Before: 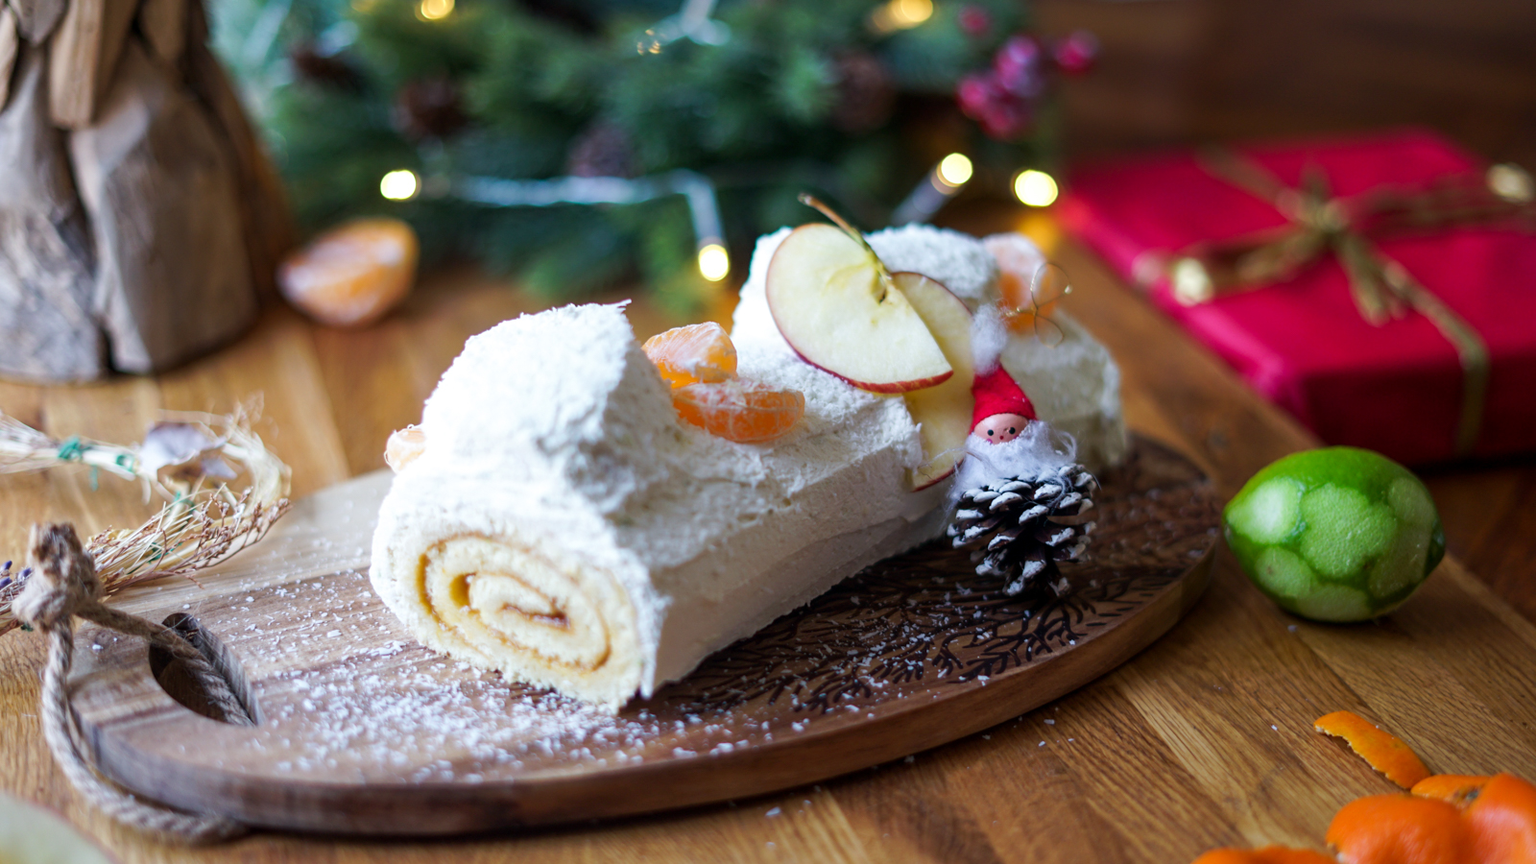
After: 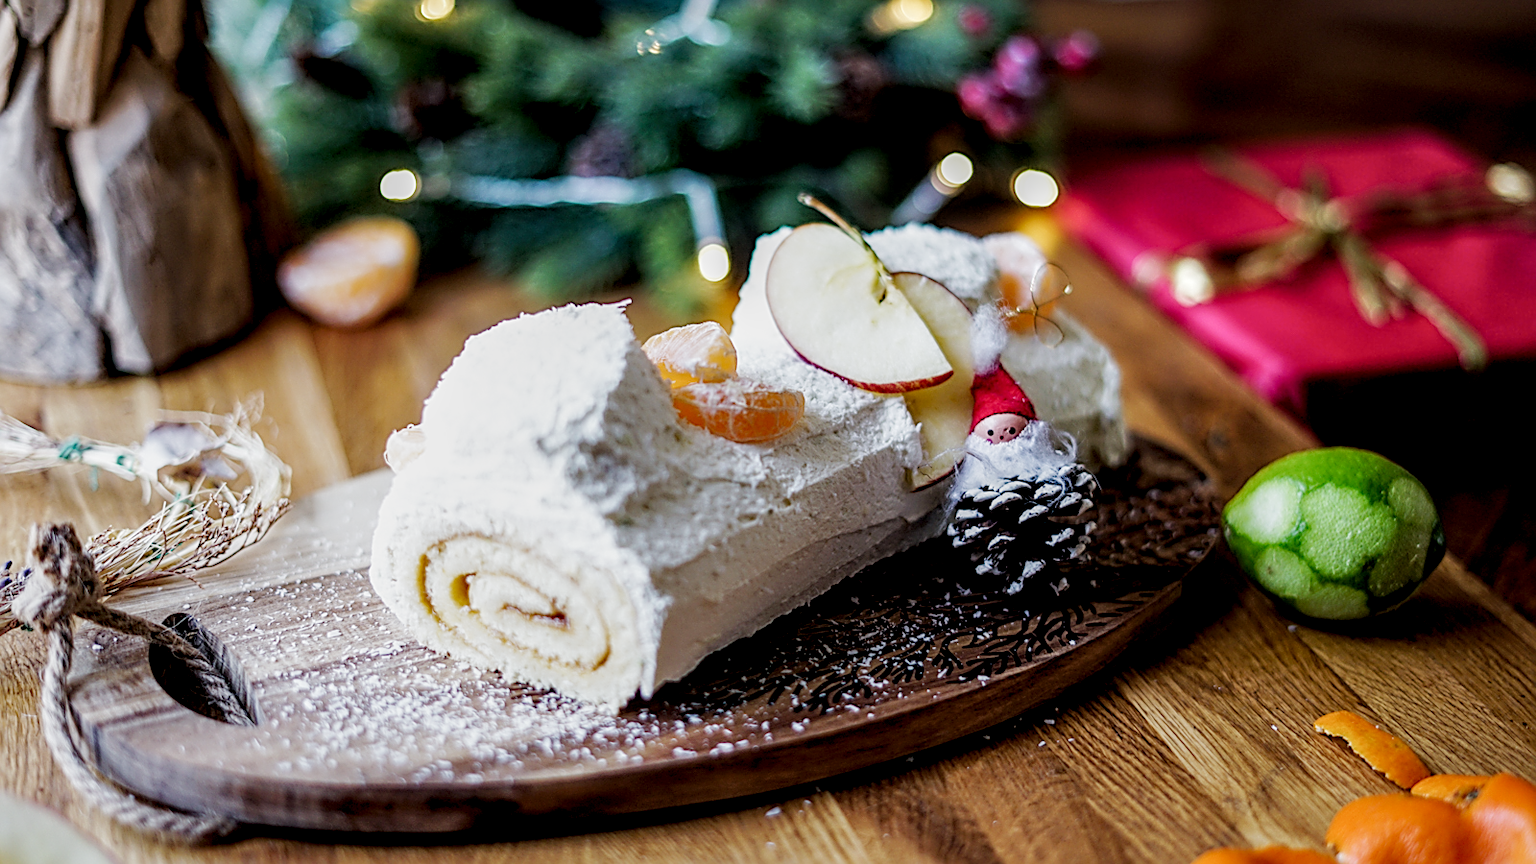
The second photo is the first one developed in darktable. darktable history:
sharpen: amount 0.889
tone equalizer: -8 EV -0.457 EV, -7 EV -0.36 EV, -6 EV -0.372 EV, -5 EV -0.213 EV, -3 EV 0.251 EV, -2 EV 0.305 EV, -1 EV 0.378 EV, +0 EV 0.429 EV
local contrast: detail 150%
filmic rgb: black relative exposure -7.65 EV, white relative exposure 4.56 EV, hardness 3.61, add noise in highlights 0.001, preserve chrominance no, color science v3 (2019), use custom middle-gray values true, contrast in highlights soft
